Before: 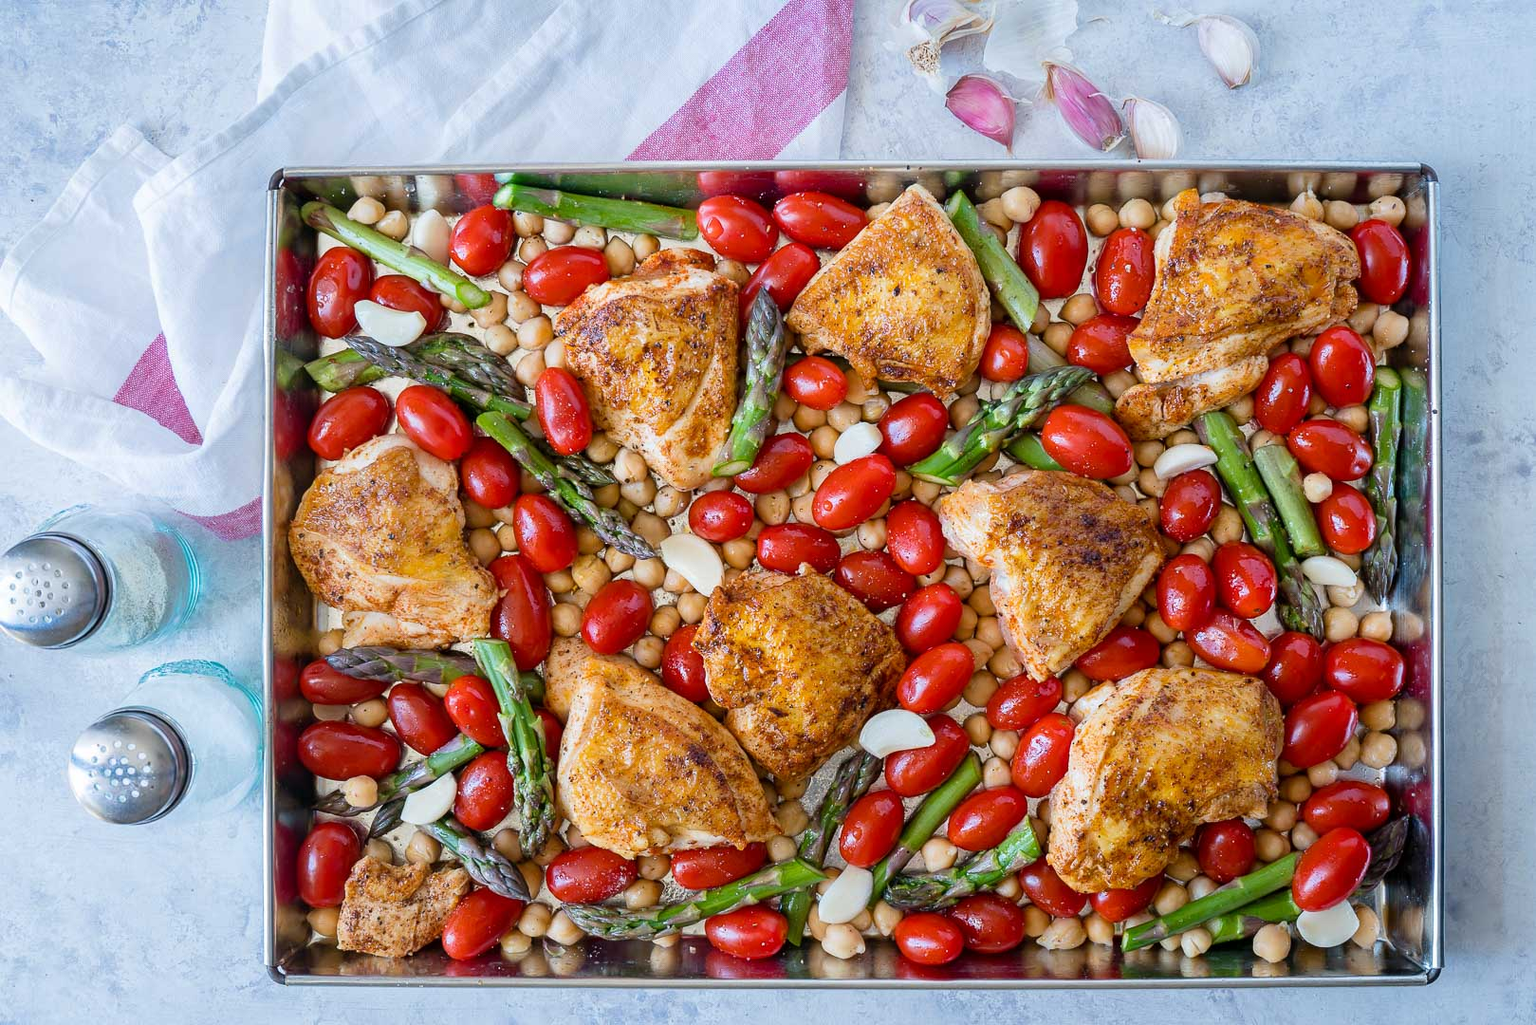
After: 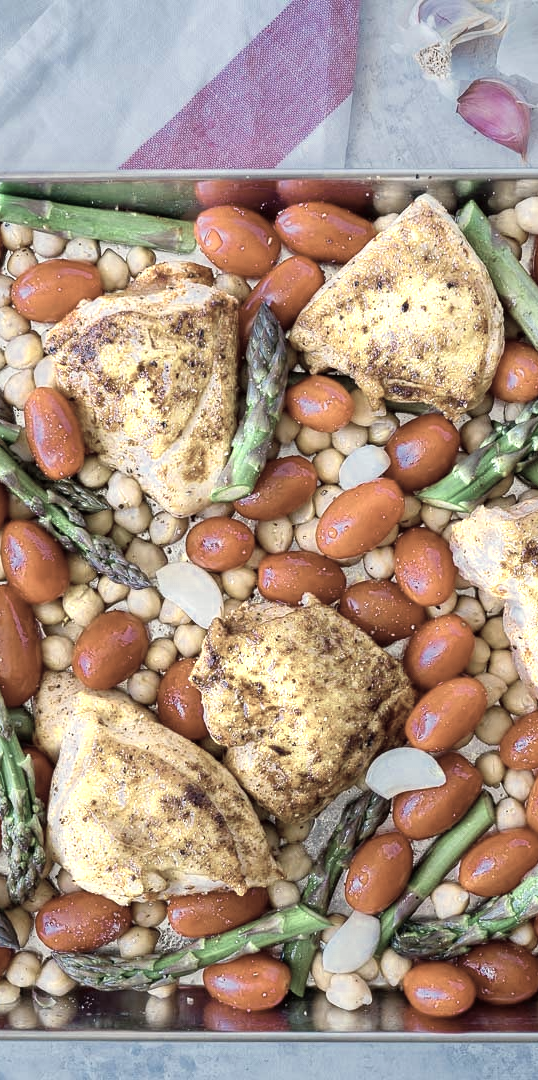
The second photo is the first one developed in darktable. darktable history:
crop: left 33.36%, right 33.36%
color zones: curves: ch0 [(0.25, 0.667) (0.758, 0.368)]; ch1 [(0.215, 0.245) (0.761, 0.373)]; ch2 [(0.247, 0.554) (0.761, 0.436)]
